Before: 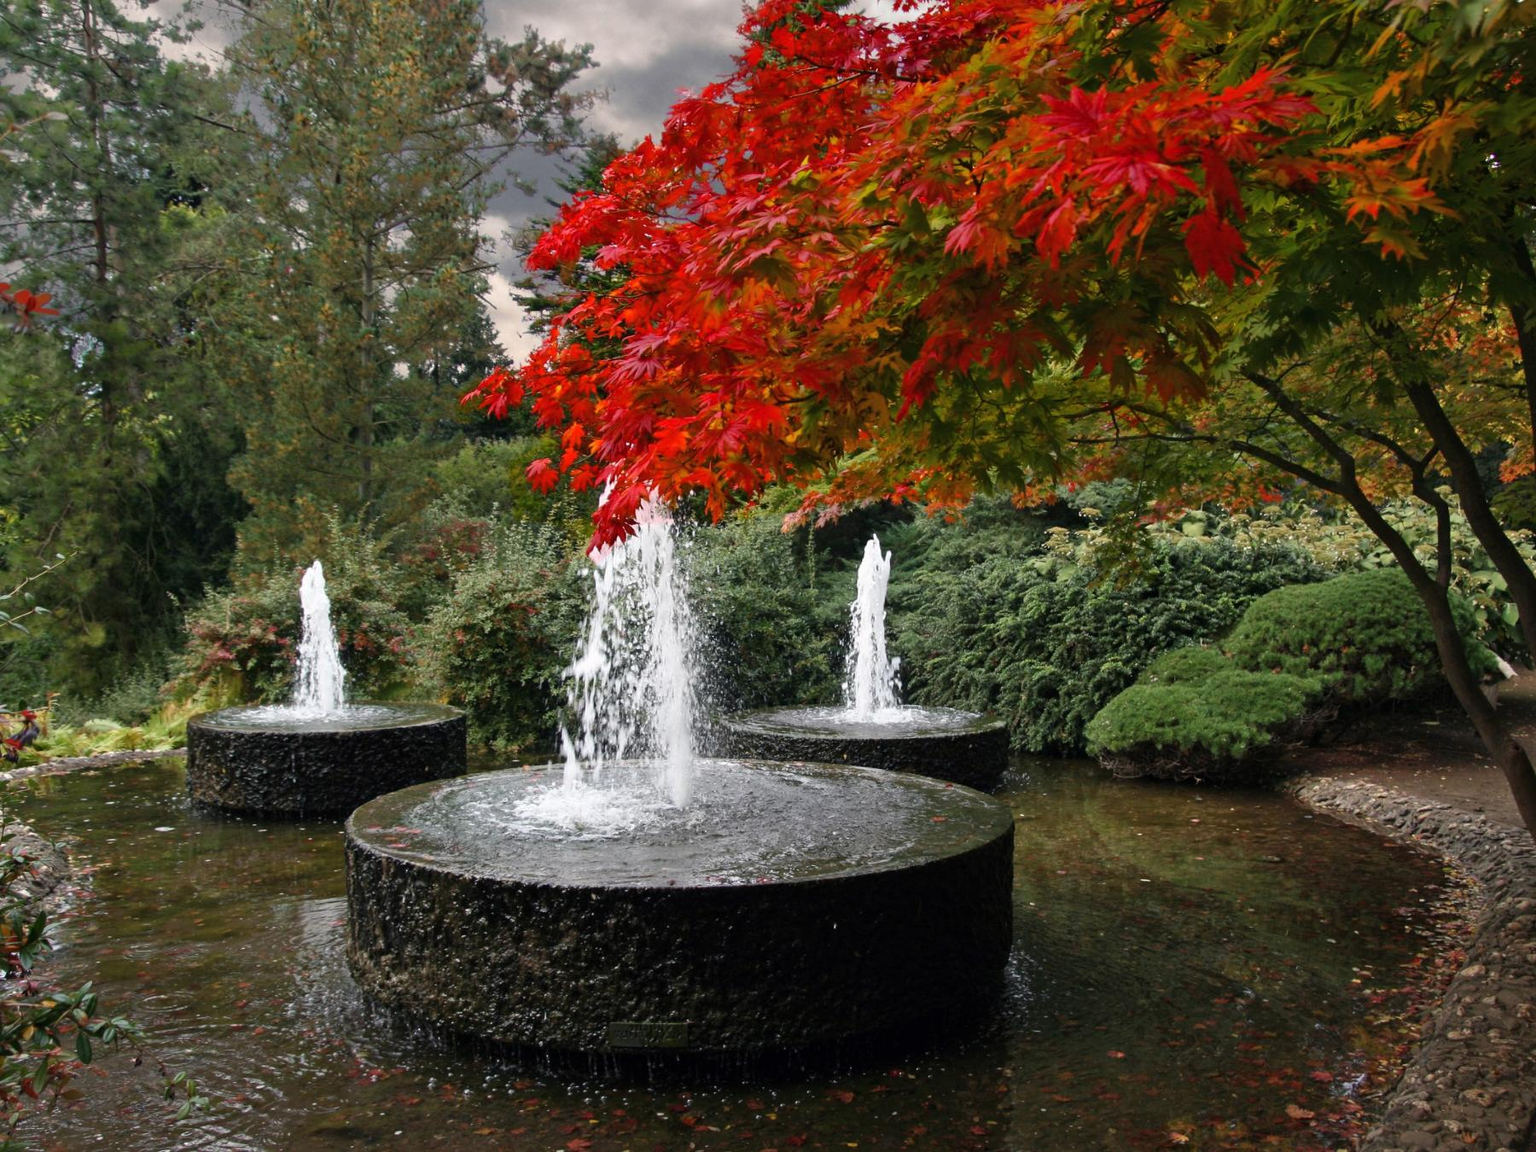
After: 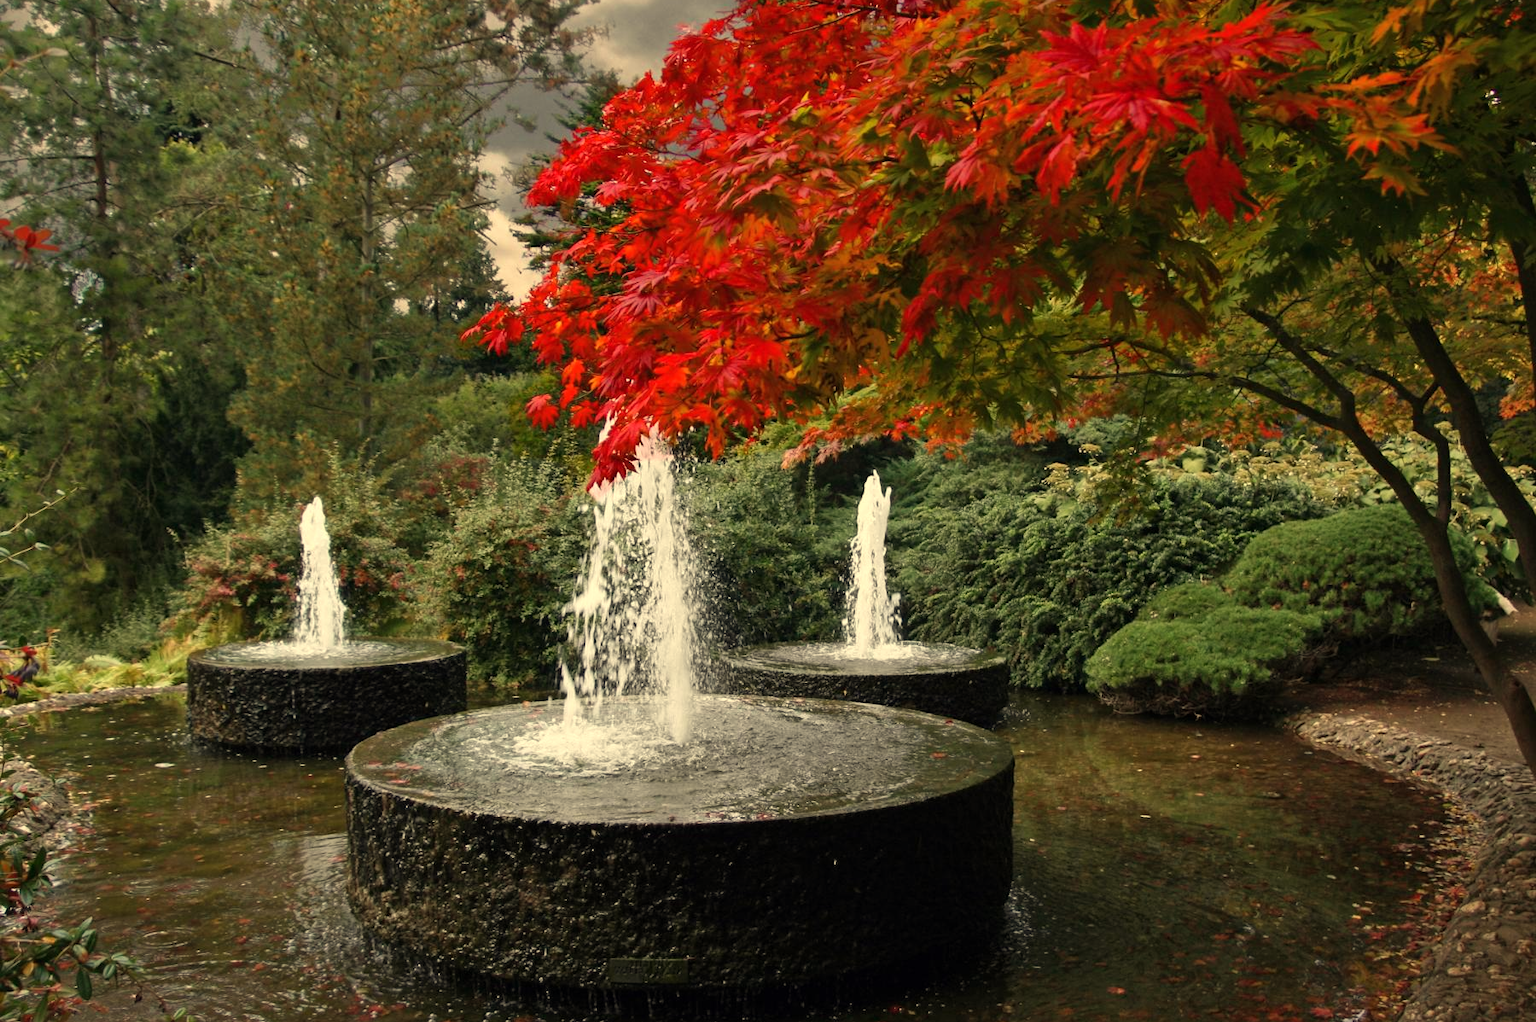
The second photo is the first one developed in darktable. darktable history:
white balance: red 1.08, blue 0.791
crop and rotate: top 5.609%, bottom 5.609%
